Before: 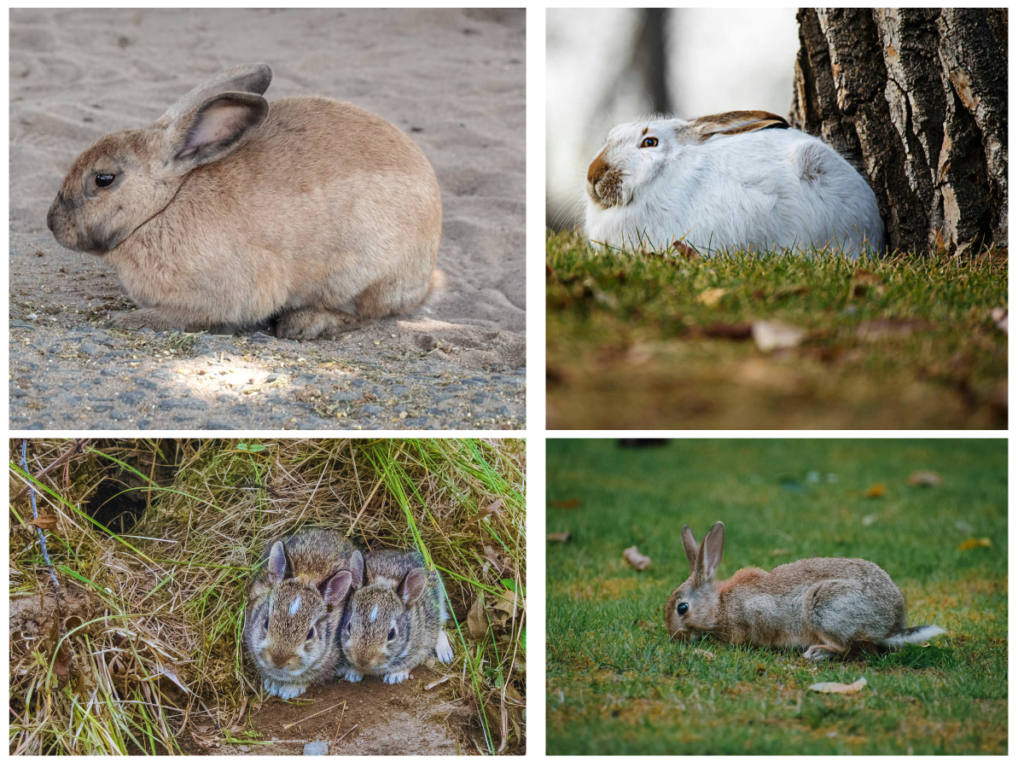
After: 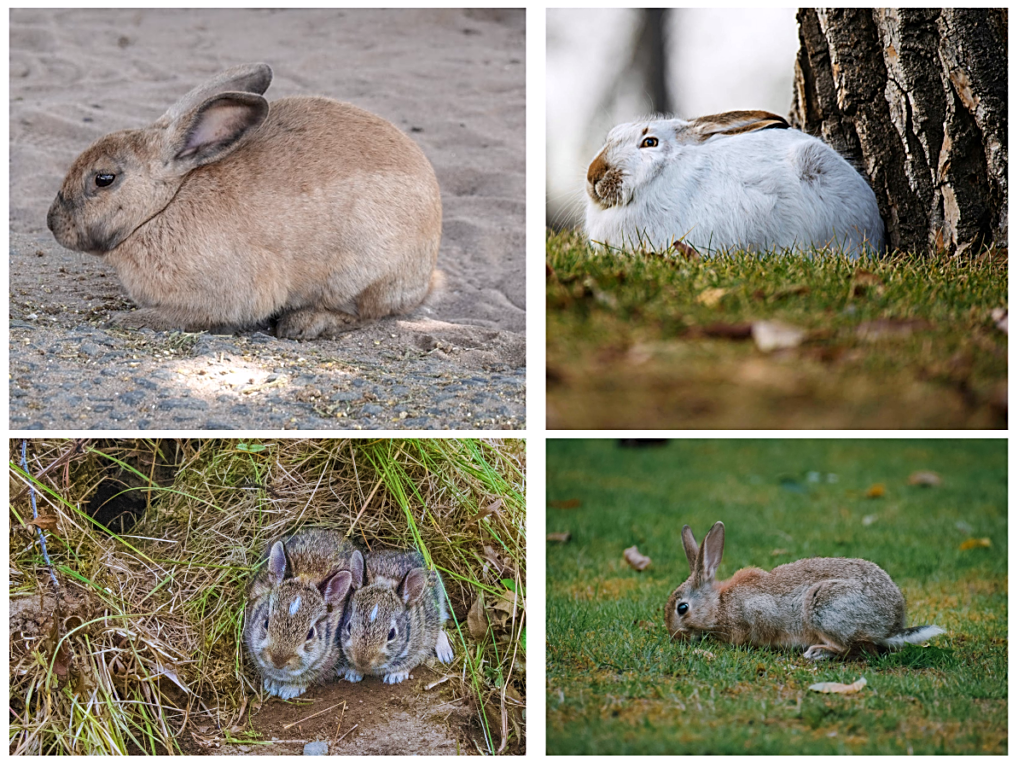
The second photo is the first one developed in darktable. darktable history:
white balance: red 1.009, blue 1.027
sharpen: on, module defaults
